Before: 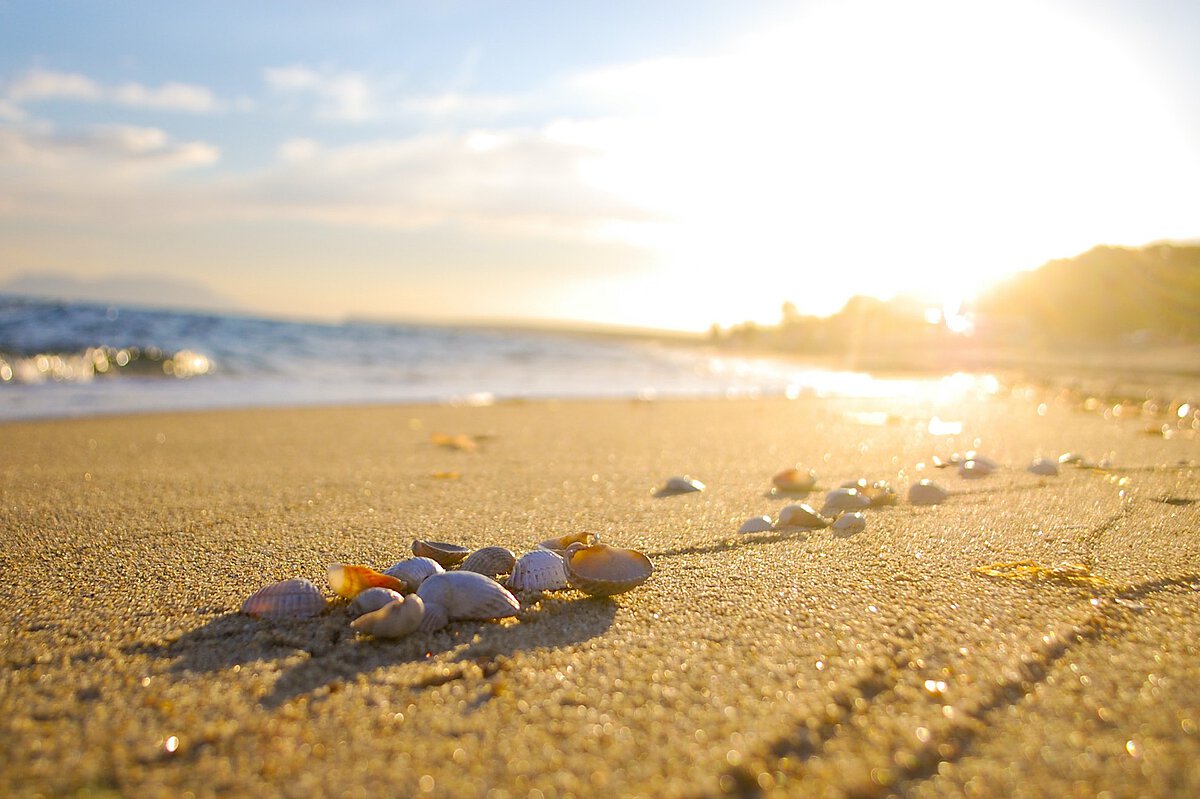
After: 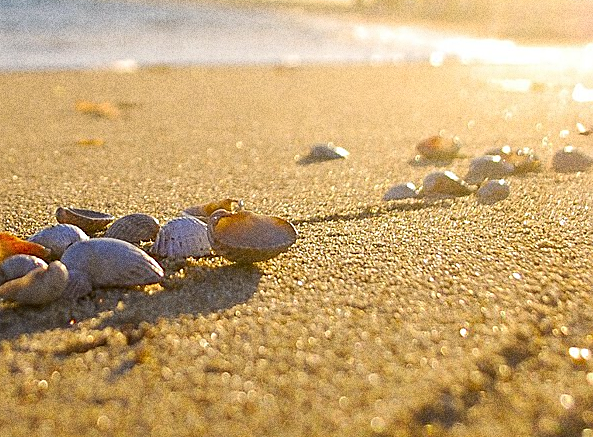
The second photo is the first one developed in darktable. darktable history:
crop: left 29.672%, top 41.786%, right 20.851%, bottom 3.487%
grain: coarseness 10.62 ISO, strength 55.56%
sharpen: on, module defaults
